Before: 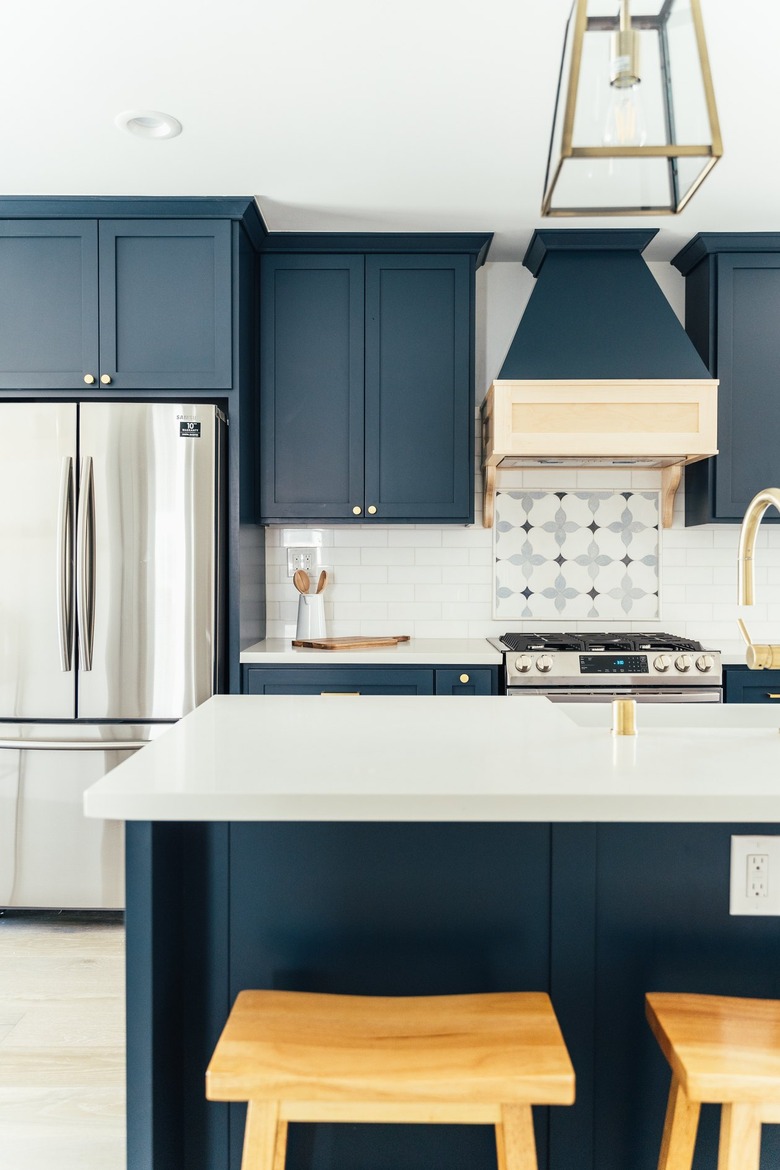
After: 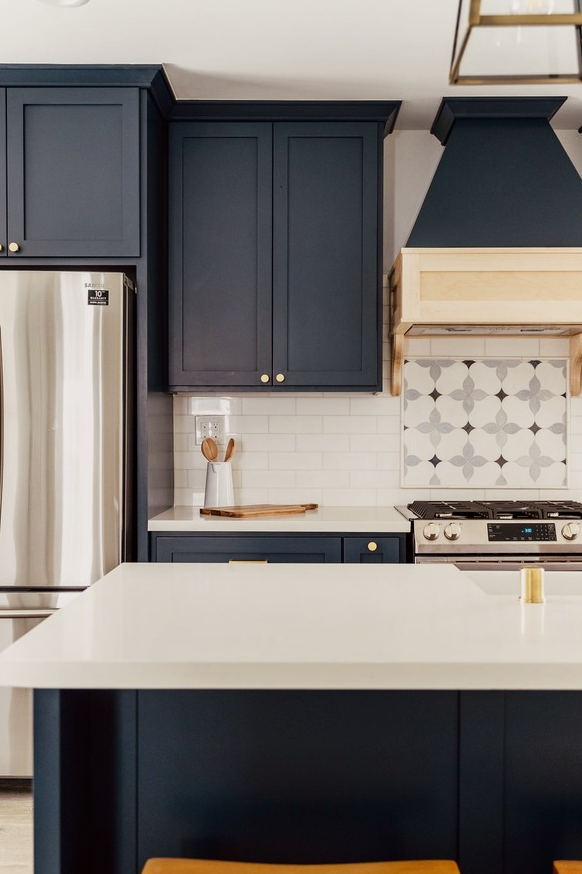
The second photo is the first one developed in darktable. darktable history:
tone equalizer: -8 EV 0.25 EV, -7 EV 0.417 EV, -6 EV 0.417 EV, -5 EV 0.25 EV, -3 EV -0.25 EV, -2 EV -0.417 EV, -1 EV -0.417 EV, +0 EV -0.25 EV, edges refinement/feathering 500, mask exposure compensation -1.57 EV, preserve details guided filter
crop and rotate: left 11.831%, top 11.346%, right 13.429%, bottom 13.899%
shadows and highlights: shadows -62.32, white point adjustment -5.22, highlights 61.59
rgb levels: mode RGB, independent channels, levels [[0, 0.5, 1], [0, 0.521, 1], [0, 0.536, 1]]
